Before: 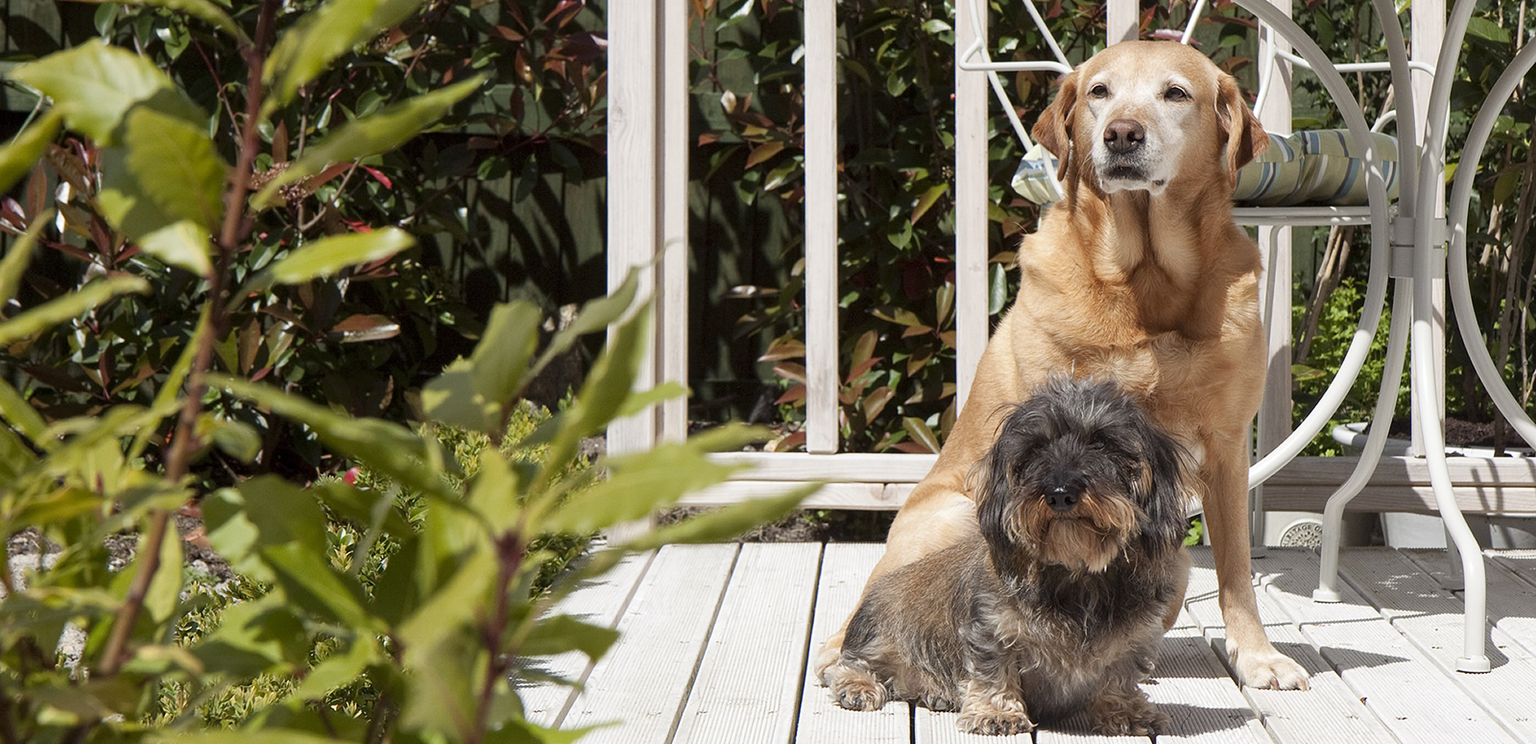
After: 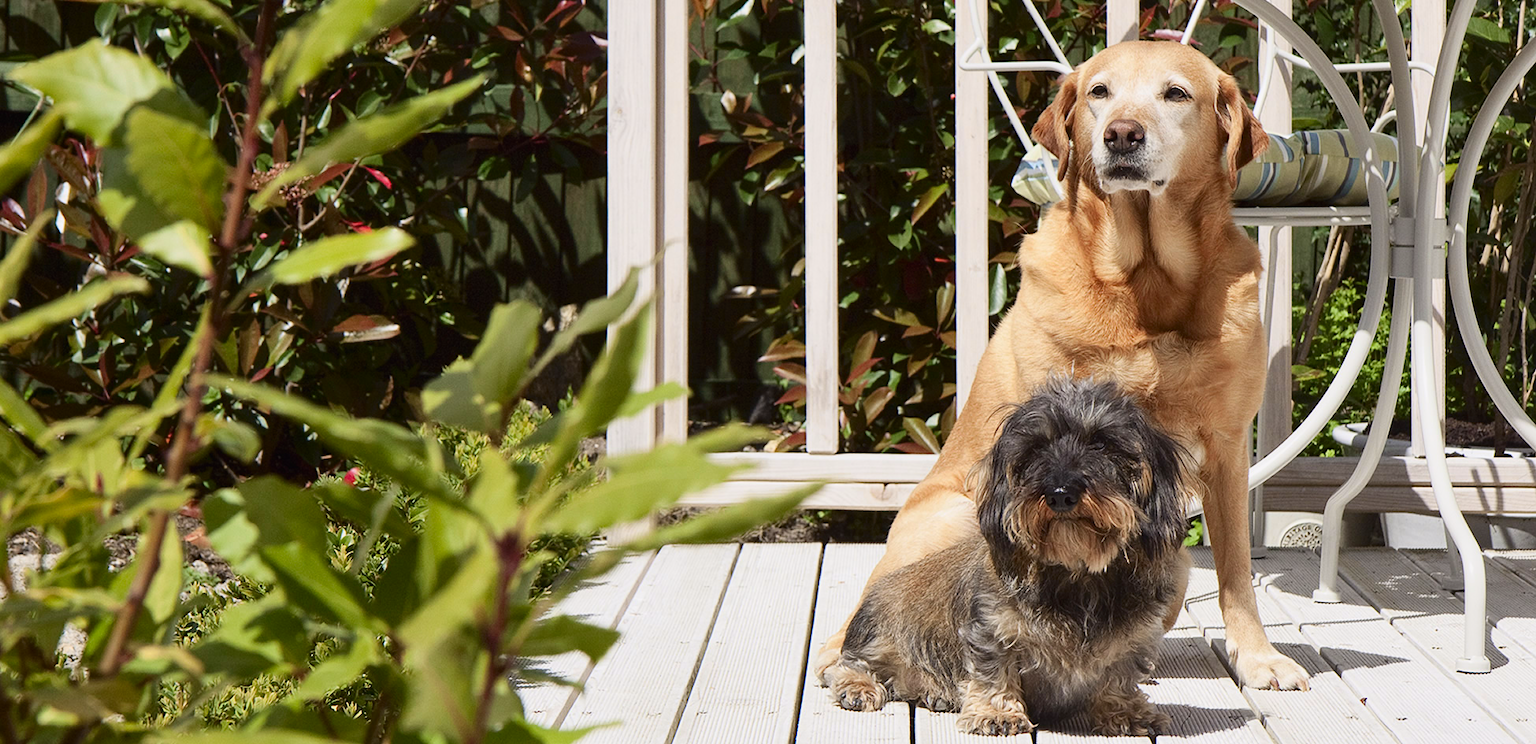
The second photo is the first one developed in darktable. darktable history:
tone curve: curves: ch0 [(0, 0.011) (0.139, 0.106) (0.295, 0.271) (0.499, 0.523) (0.739, 0.782) (0.857, 0.879) (1, 0.967)]; ch1 [(0, 0) (0.291, 0.229) (0.394, 0.365) (0.469, 0.456) (0.495, 0.497) (0.524, 0.53) (0.588, 0.62) (0.725, 0.779) (1, 1)]; ch2 [(0, 0) (0.125, 0.089) (0.35, 0.317) (0.437, 0.42) (0.502, 0.499) (0.537, 0.551) (0.613, 0.636) (1, 1)], color space Lab, independent channels, preserve colors none
shadows and highlights: shadows 37.27, highlights -28.18, soften with gaussian
